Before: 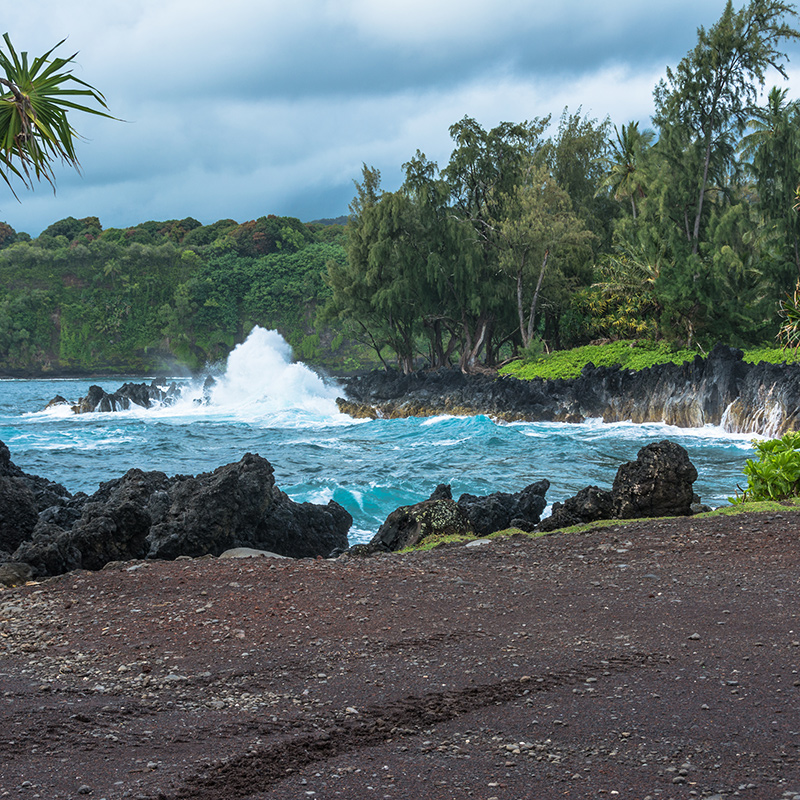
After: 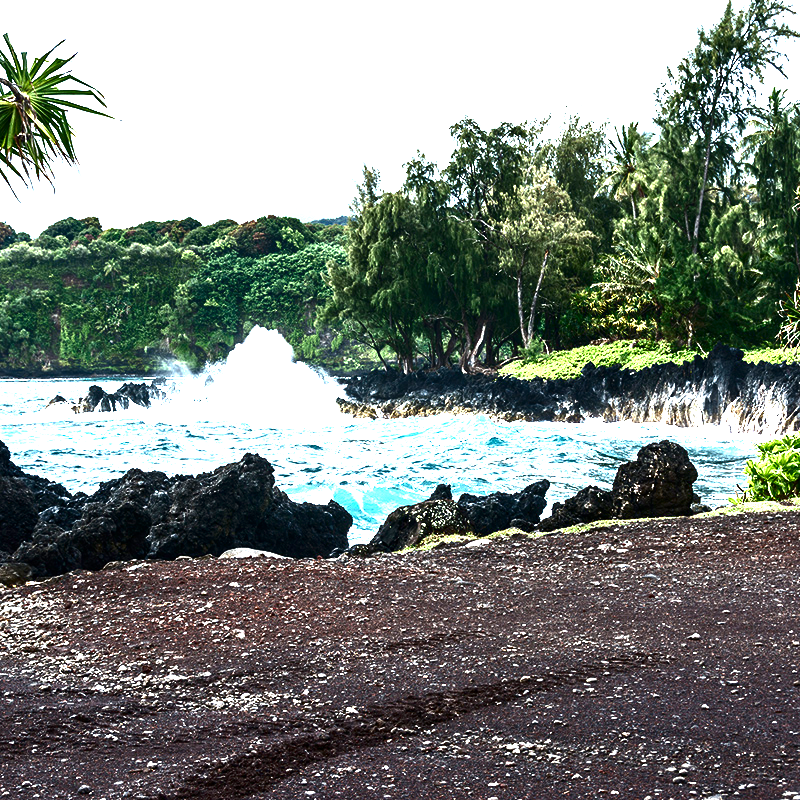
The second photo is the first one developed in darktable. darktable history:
levels: levels [0, 0.281, 0.562]
contrast brightness saturation: contrast 0.5, saturation -0.1
